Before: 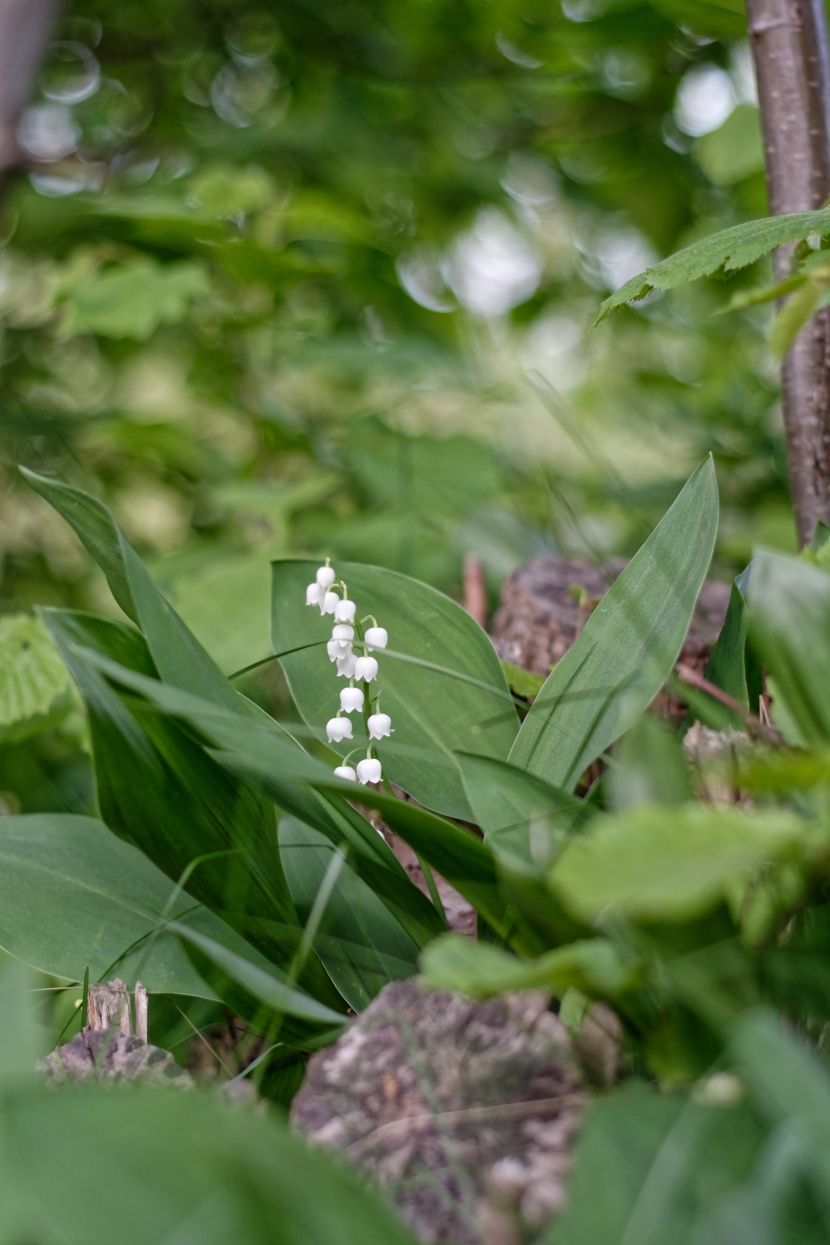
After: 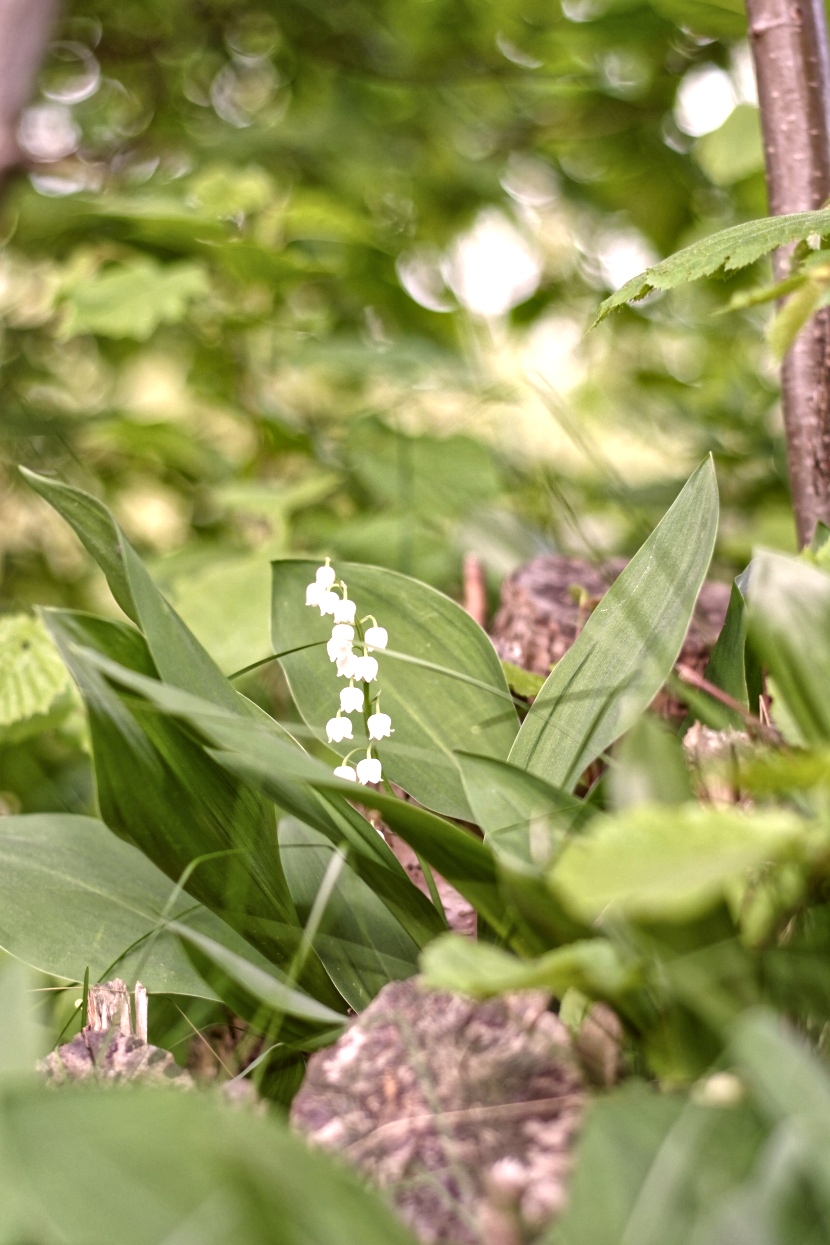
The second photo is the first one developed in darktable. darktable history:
color correction: highlights a* 10.21, highlights b* 9.79, shadows a* 8.61, shadows b* 7.88, saturation 0.8
exposure: black level correction 0, exposure 1.1 EV, compensate exposure bias true, compensate highlight preservation false
shadows and highlights: shadows 60, soften with gaussian
